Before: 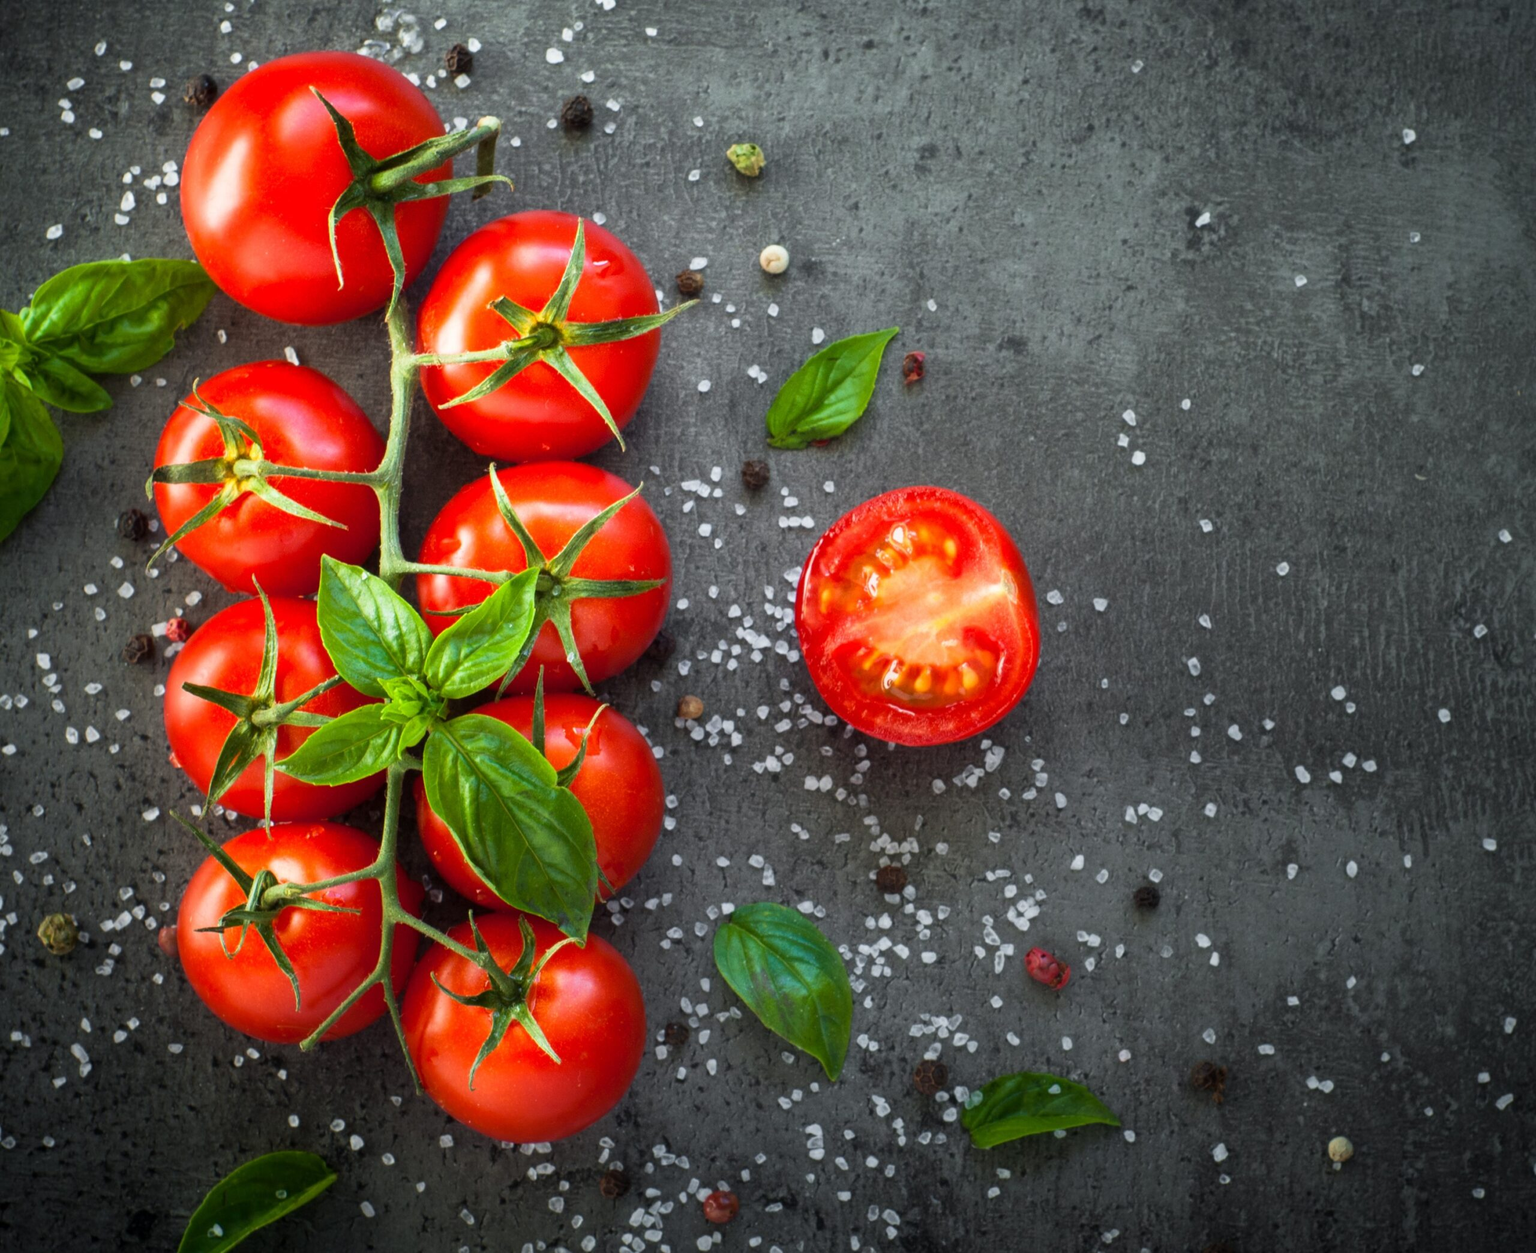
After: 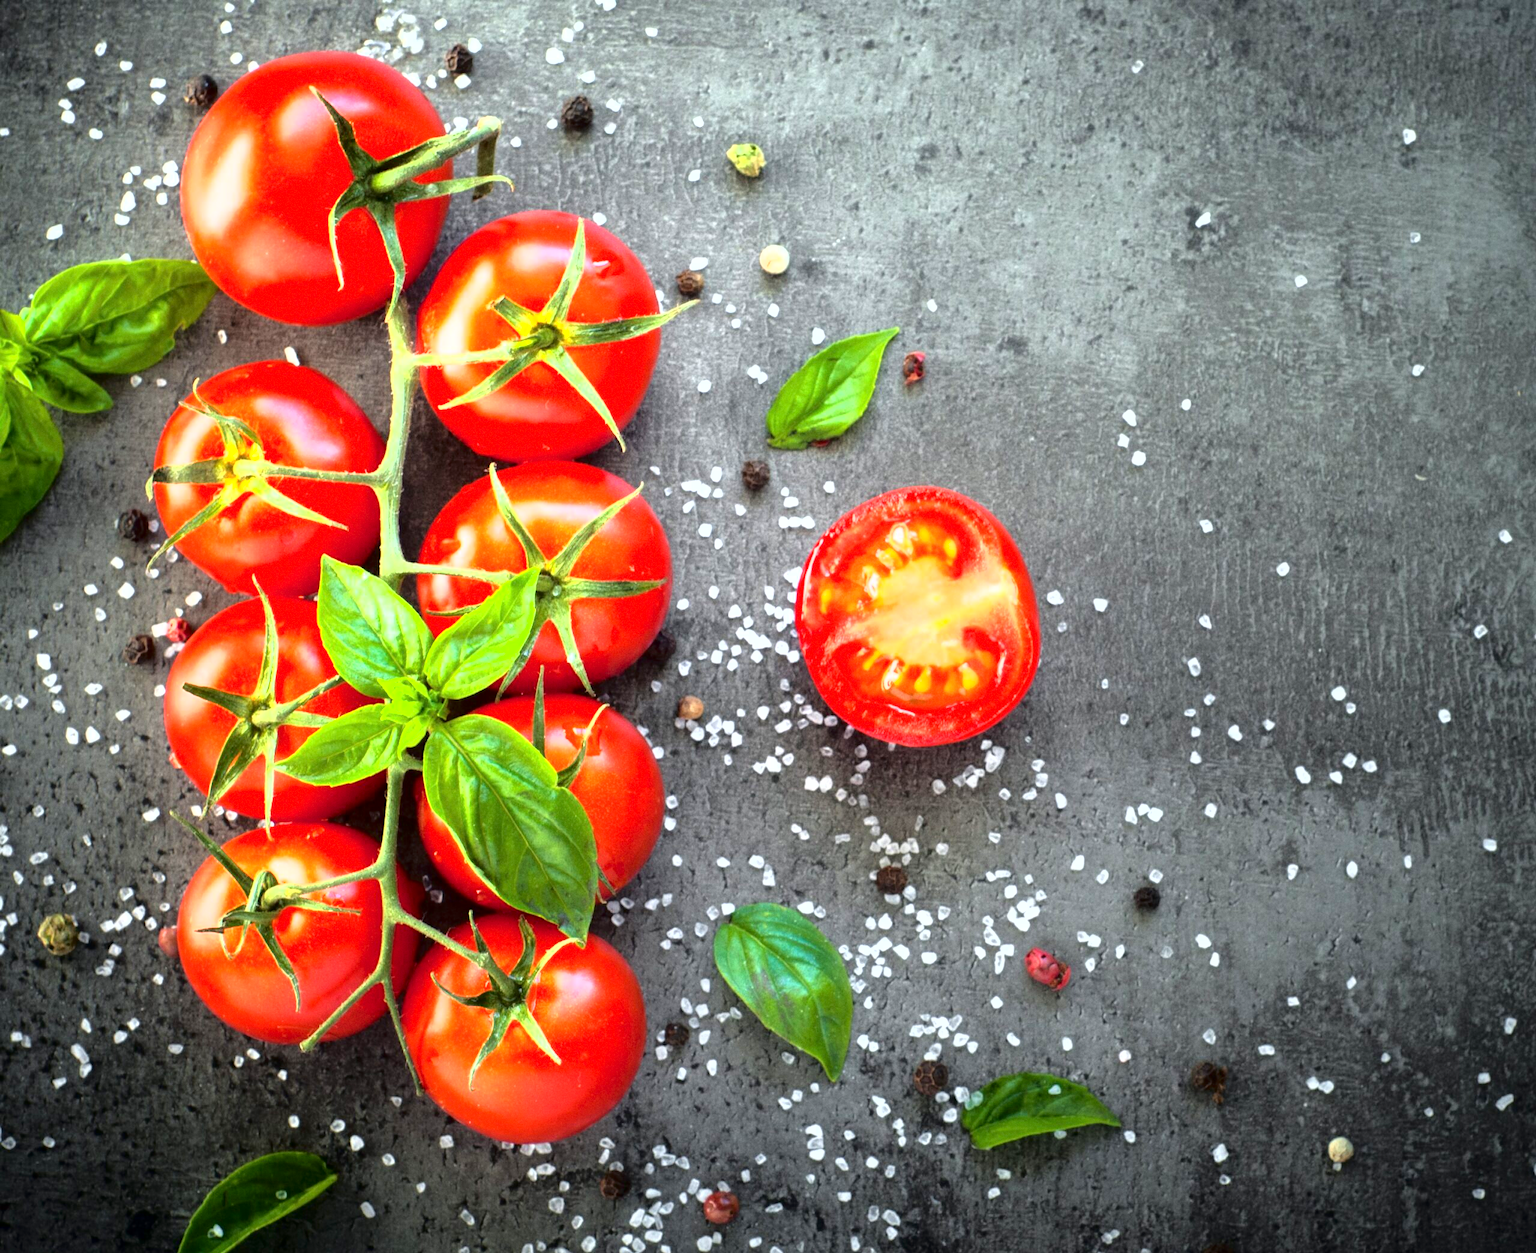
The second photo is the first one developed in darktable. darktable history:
exposure: black level correction 0, exposure 1.379 EV, compensate exposure bias true, compensate highlight preservation false
grain: coarseness 0.09 ISO, strength 10%
fill light: exposure -2 EV, width 8.6
